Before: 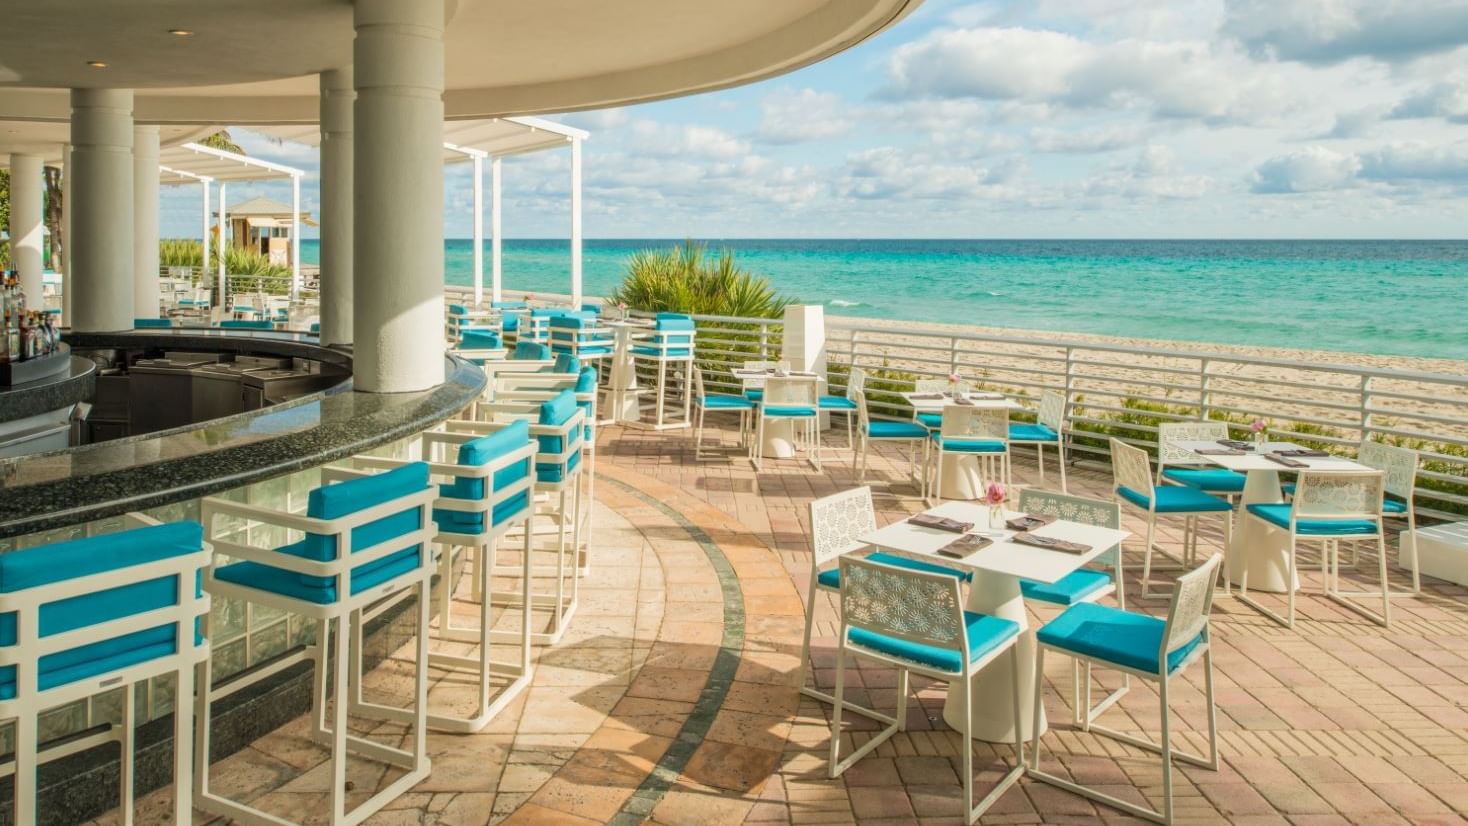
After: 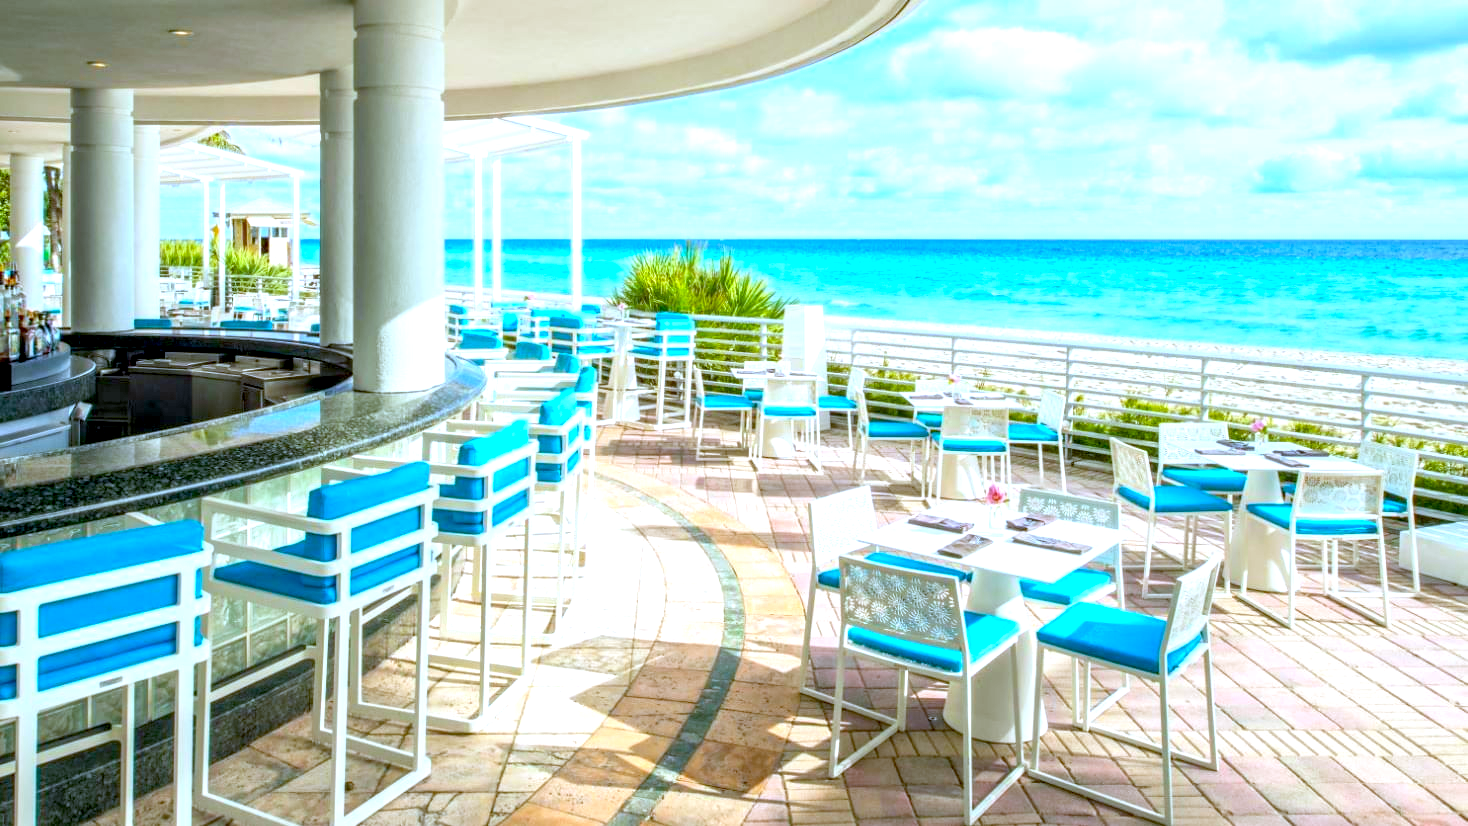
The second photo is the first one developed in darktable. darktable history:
white balance: red 0.871, blue 1.249
color correction: saturation 1.34
exposure: black level correction 0.01, exposure 1 EV, compensate highlight preservation false
